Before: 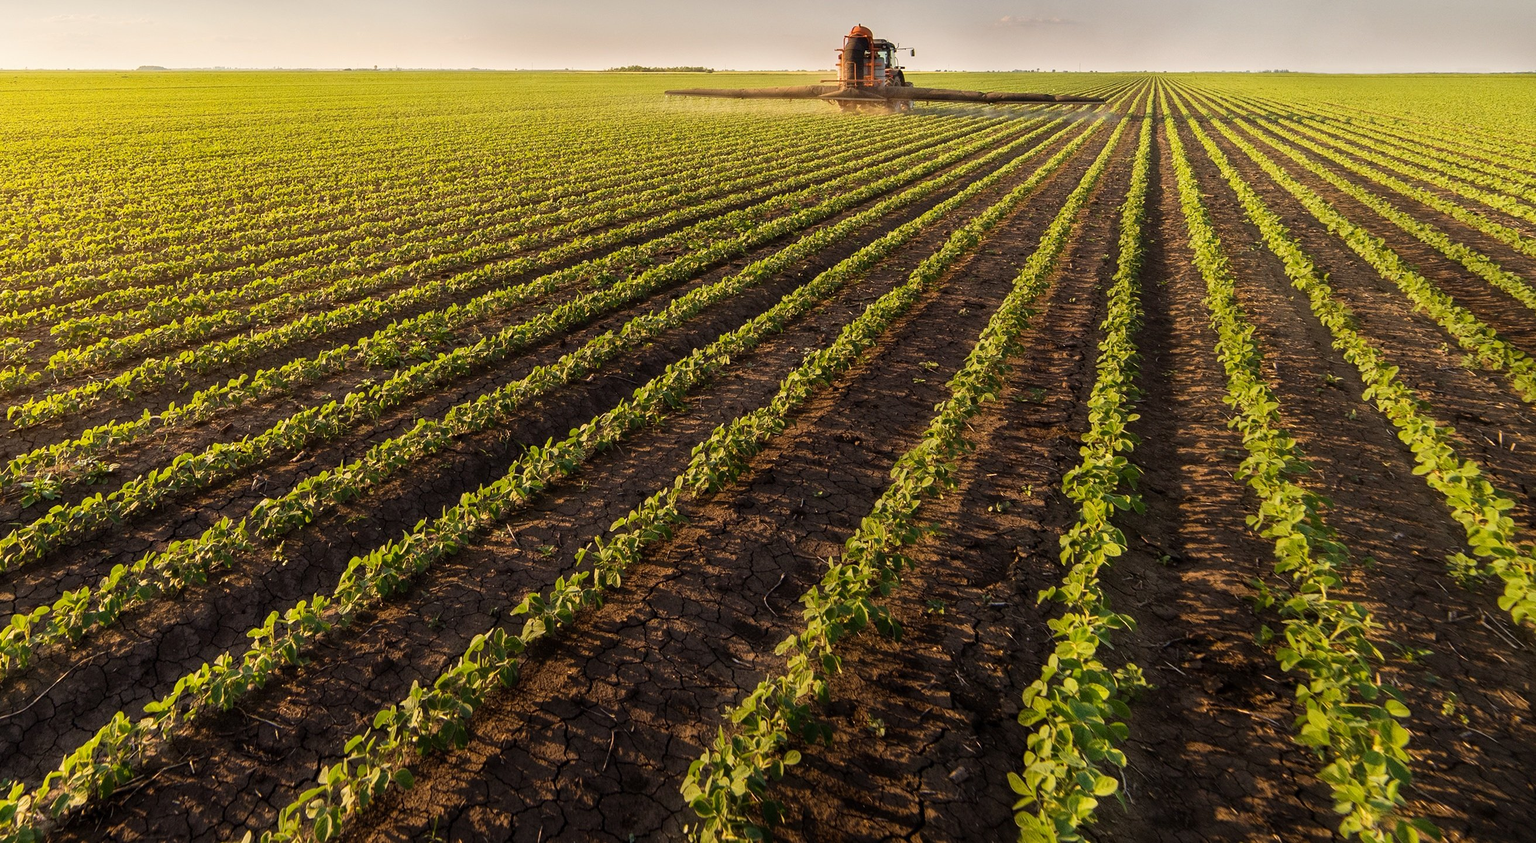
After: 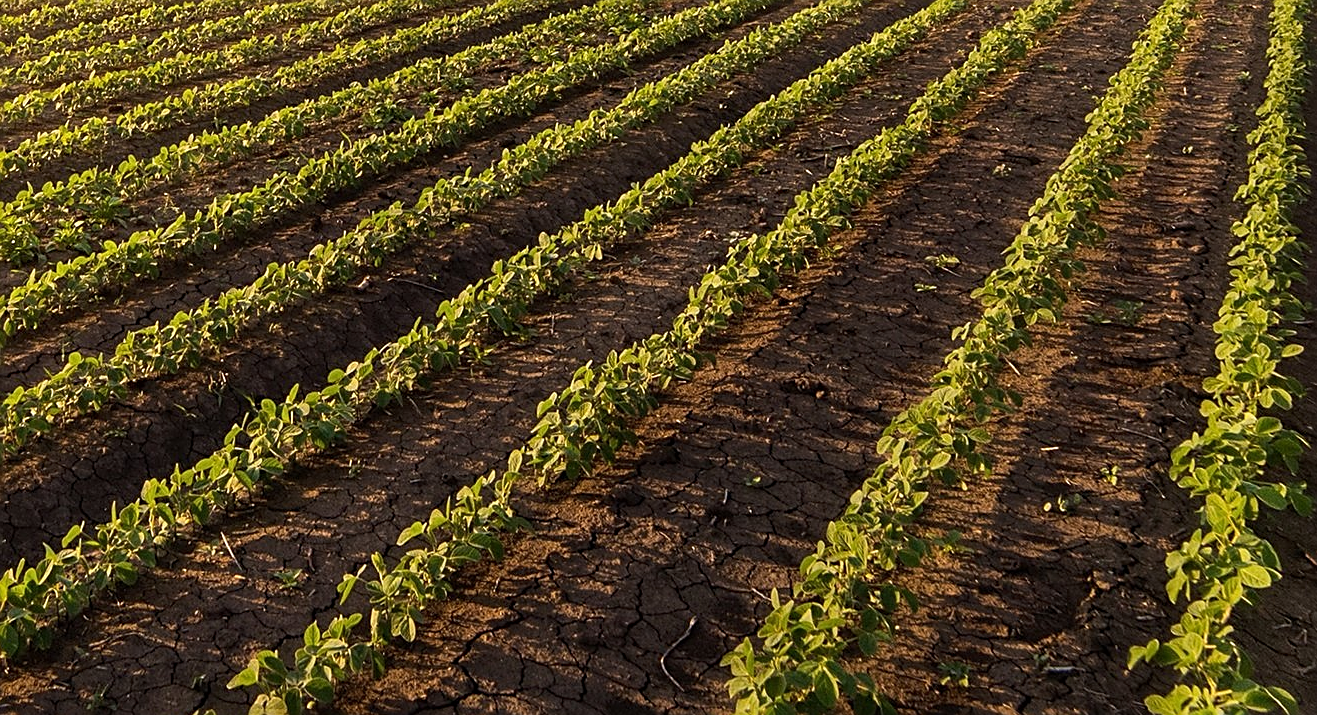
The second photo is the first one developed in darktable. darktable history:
sharpen: on, module defaults
crop: left 24.608%, top 25.213%, right 25.213%, bottom 25.113%
